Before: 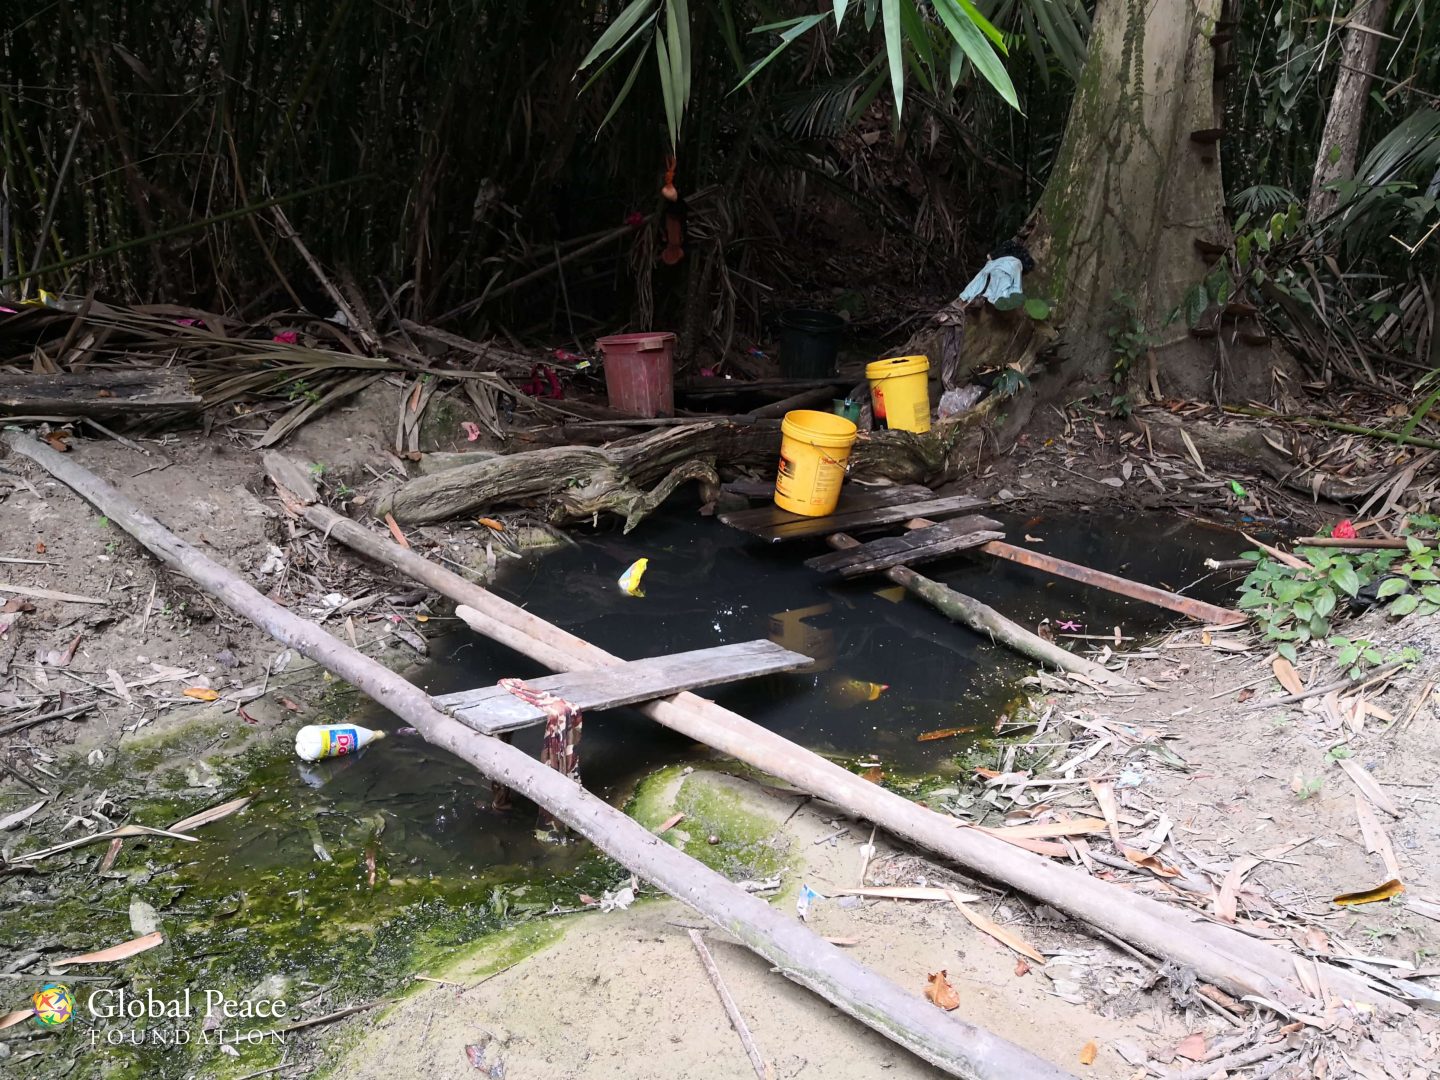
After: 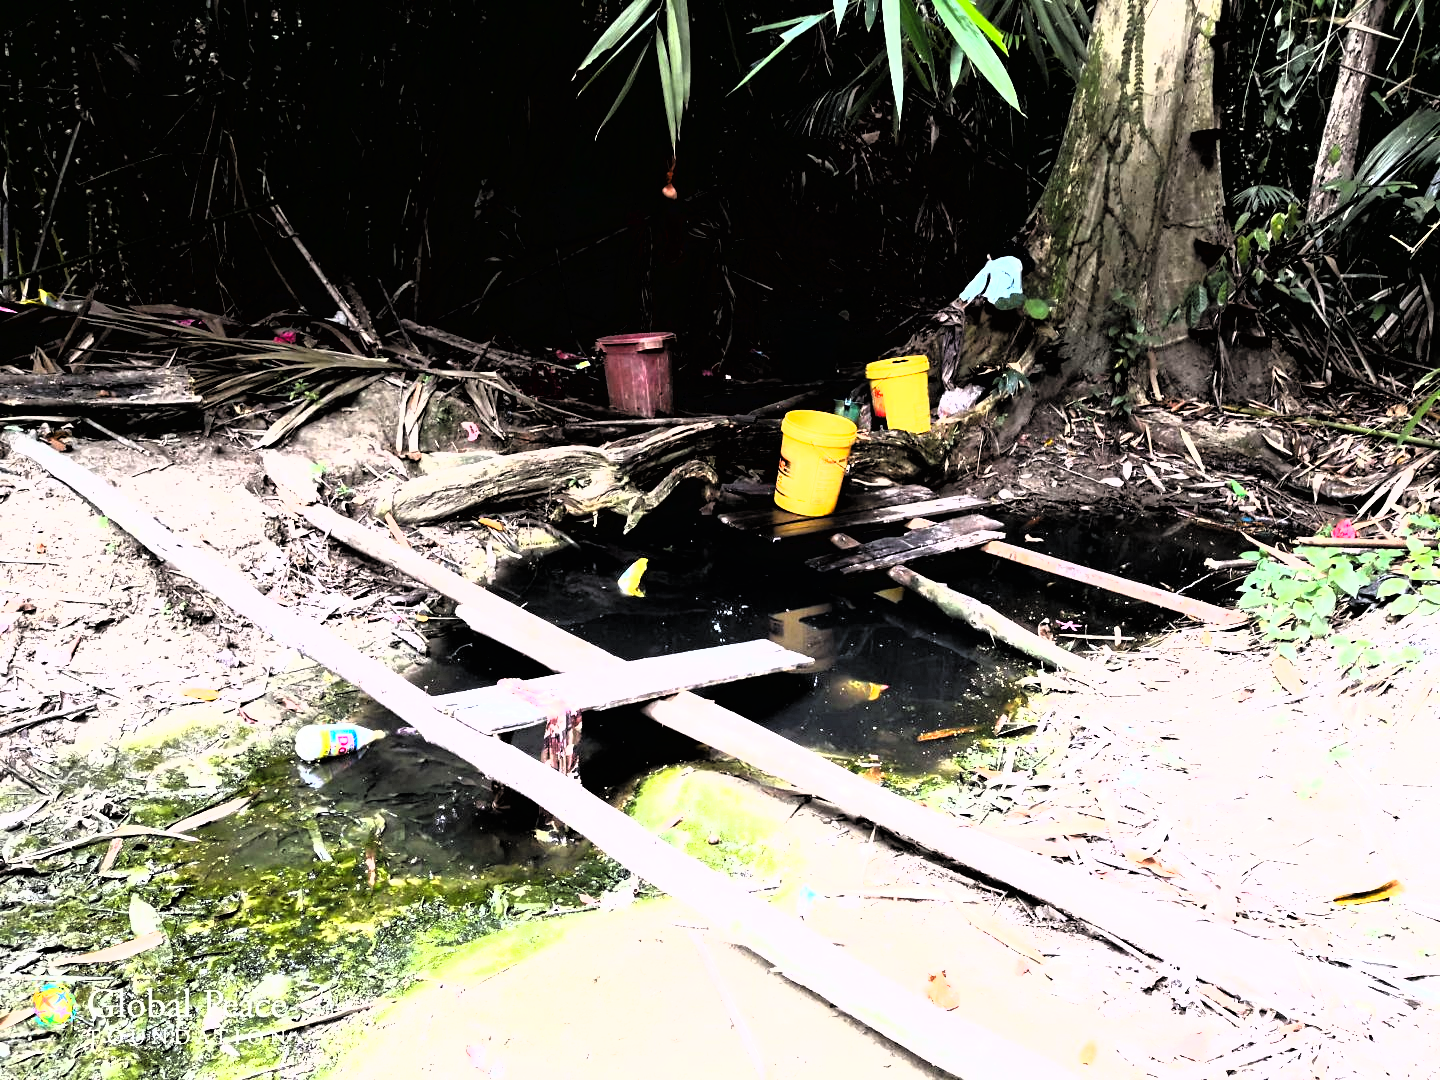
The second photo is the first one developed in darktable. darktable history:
tone curve: curves: ch0 [(0, 0) (0.003, 0.01) (0.011, 0.011) (0.025, 0.008) (0.044, 0.007) (0.069, 0.006) (0.1, 0.005) (0.136, 0.015) (0.177, 0.094) (0.224, 0.241) (0.277, 0.369) (0.335, 0.5) (0.399, 0.648) (0.468, 0.811) (0.543, 0.975) (0.623, 0.989) (0.709, 0.989) (0.801, 0.99) (0.898, 0.99) (1, 1)], color space Lab, linked channels, preserve colors none
